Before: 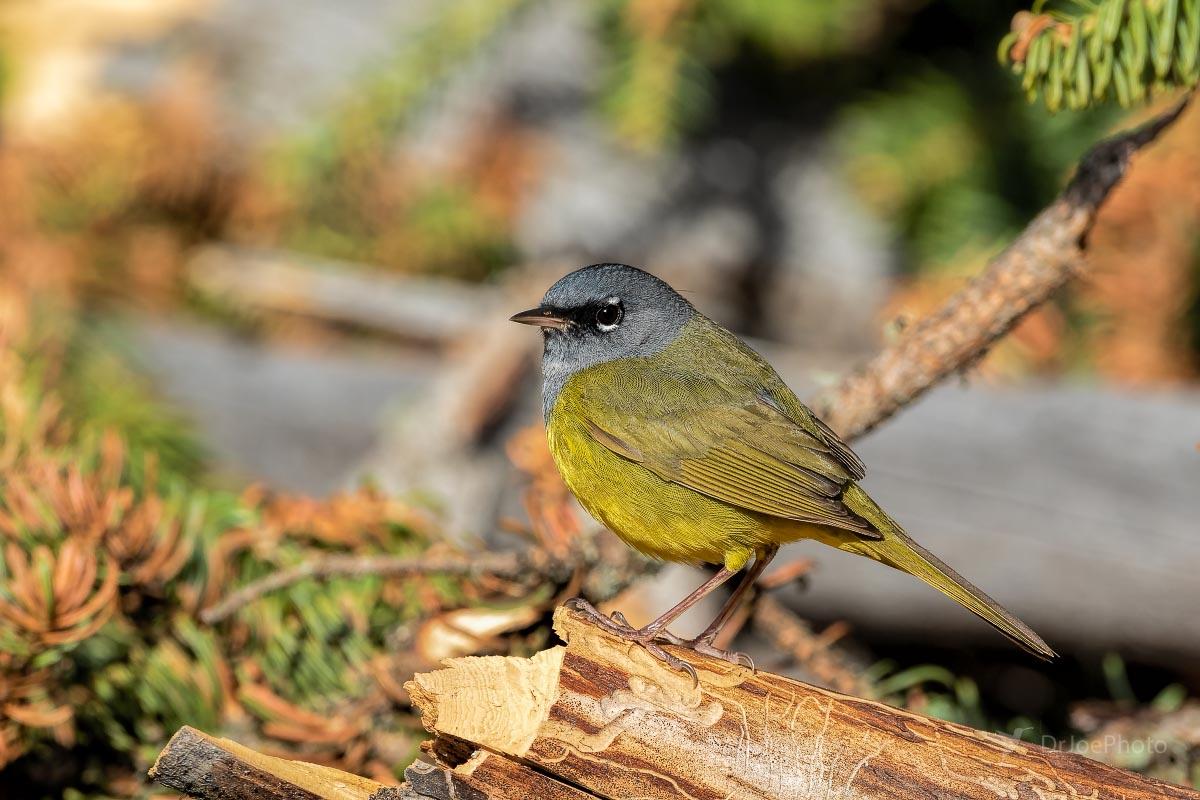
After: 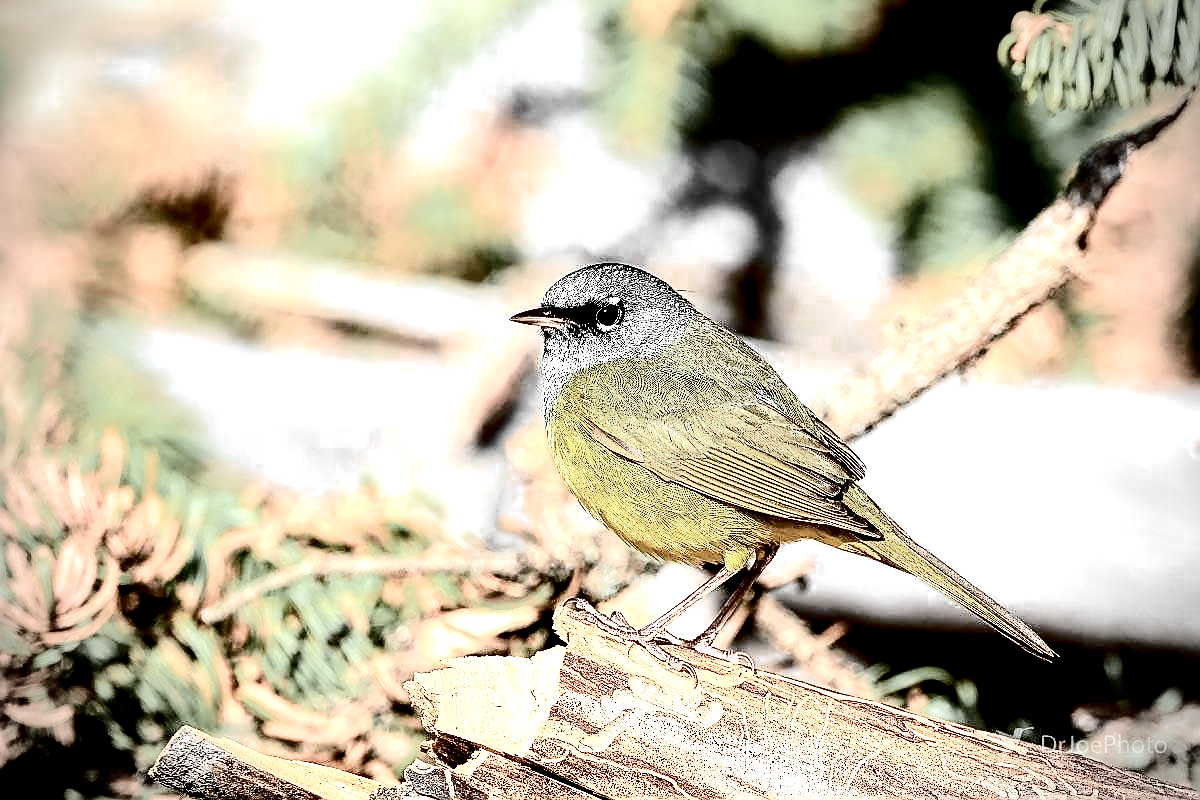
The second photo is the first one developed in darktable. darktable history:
contrast brightness saturation: contrast 0.22, brightness -0.19, saturation 0.24
sharpen: radius 1.4, amount 1.25, threshold 0.7
color zones: curves: ch0 [(0, 0.613) (0.01, 0.613) (0.245, 0.448) (0.498, 0.529) (0.642, 0.665) (0.879, 0.777) (0.99, 0.613)]; ch1 [(0, 0.035) (0.121, 0.189) (0.259, 0.197) (0.415, 0.061) (0.589, 0.022) (0.732, 0.022) (0.857, 0.026) (0.991, 0.053)]
tone curve: curves: ch0 [(0, 0) (0.035, 0.017) (0.131, 0.108) (0.279, 0.279) (0.476, 0.554) (0.617, 0.693) (0.704, 0.77) (0.801, 0.854) (0.895, 0.927) (1, 0.976)]; ch1 [(0, 0) (0.318, 0.278) (0.444, 0.427) (0.493, 0.493) (0.537, 0.547) (0.594, 0.616) (0.746, 0.764) (1, 1)]; ch2 [(0, 0) (0.316, 0.292) (0.381, 0.37) (0.423, 0.448) (0.476, 0.482) (0.502, 0.498) (0.529, 0.532) (0.583, 0.608) (0.639, 0.657) (0.7, 0.7) (0.861, 0.808) (1, 0.951)], color space Lab, independent channels, preserve colors none
exposure: black level correction 0.016, exposure 1.774 EV, compensate highlight preservation false
color calibration: x 0.367, y 0.379, temperature 4395.86 K
vignetting: fall-off radius 31.48%, brightness -0.472
